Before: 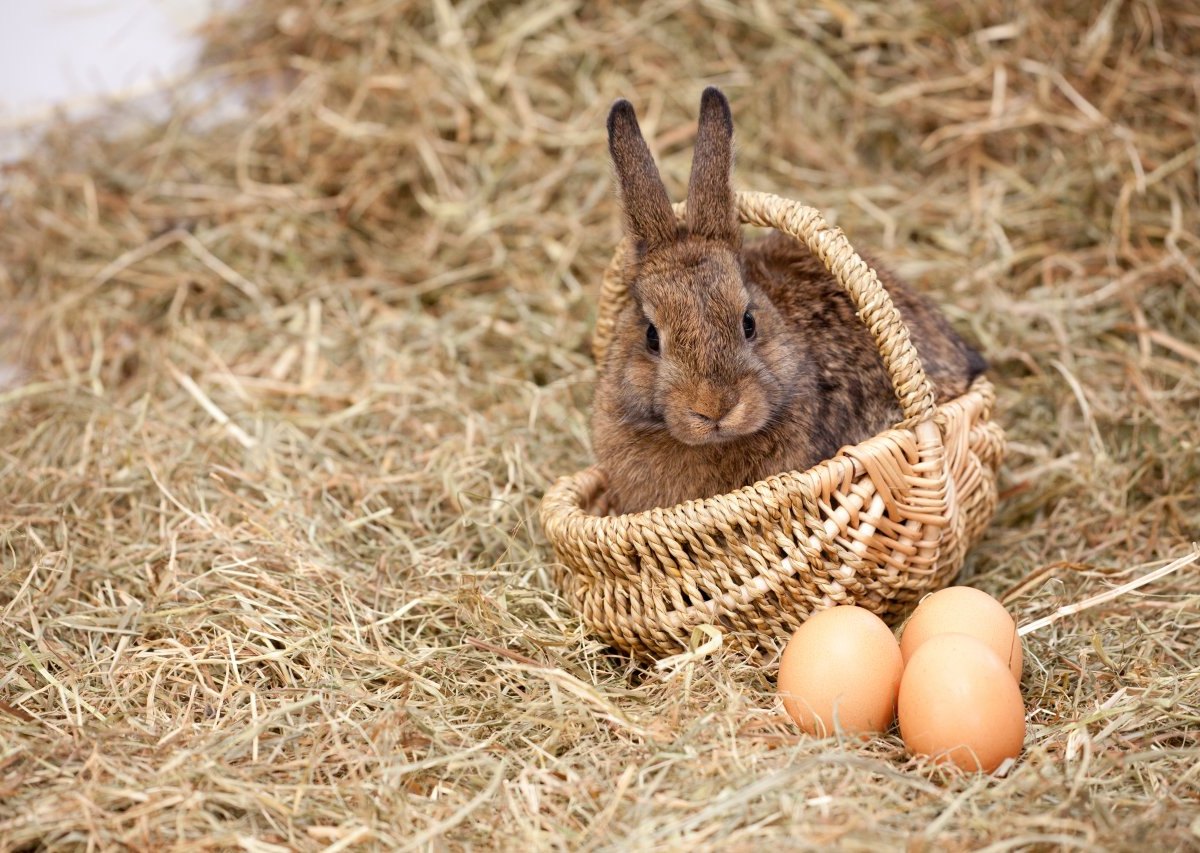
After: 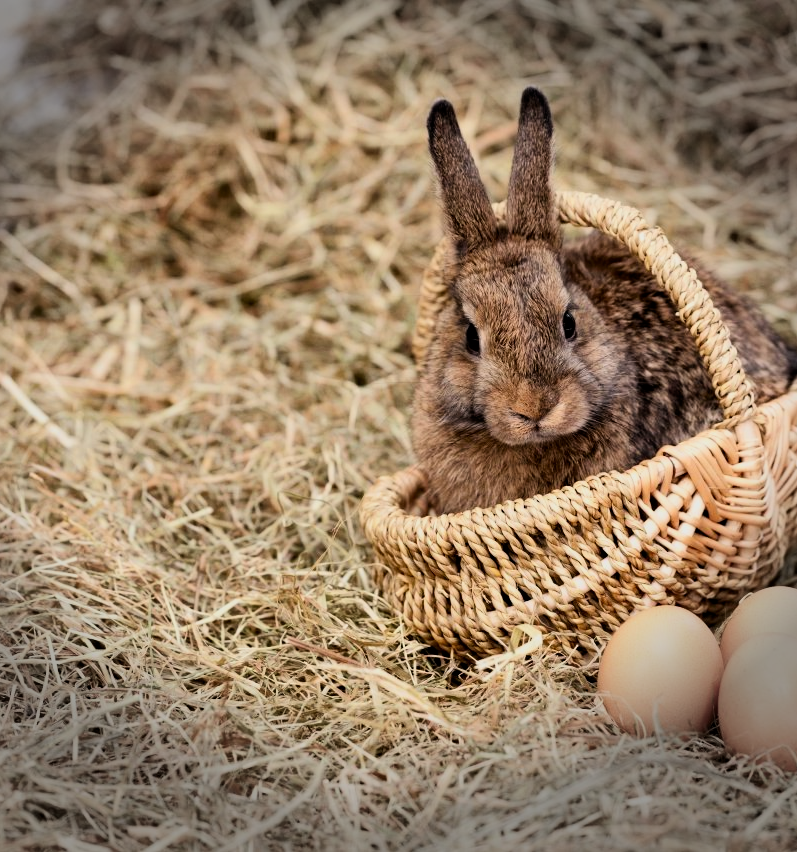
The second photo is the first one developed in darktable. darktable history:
shadows and highlights: radius 108.4, shadows 23.95, highlights -57.99, low approximation 0.01, soften with gaussian
contrast brightness saturation: contrast 0.136
vignetting: fall-off start 90.33%, fall-off radius 38.62%, brightness -0.575, center (-0.031, -0.045), width/height ratio 1.217, shape 1.3
crop and rotate: left 15.029%, right 18.474%
filmic rgb: black relative exposure -5.15 EV, white relative exposure 3.97 EV, hardness 2.89, contrast 1.301, color science v6 (2022)
